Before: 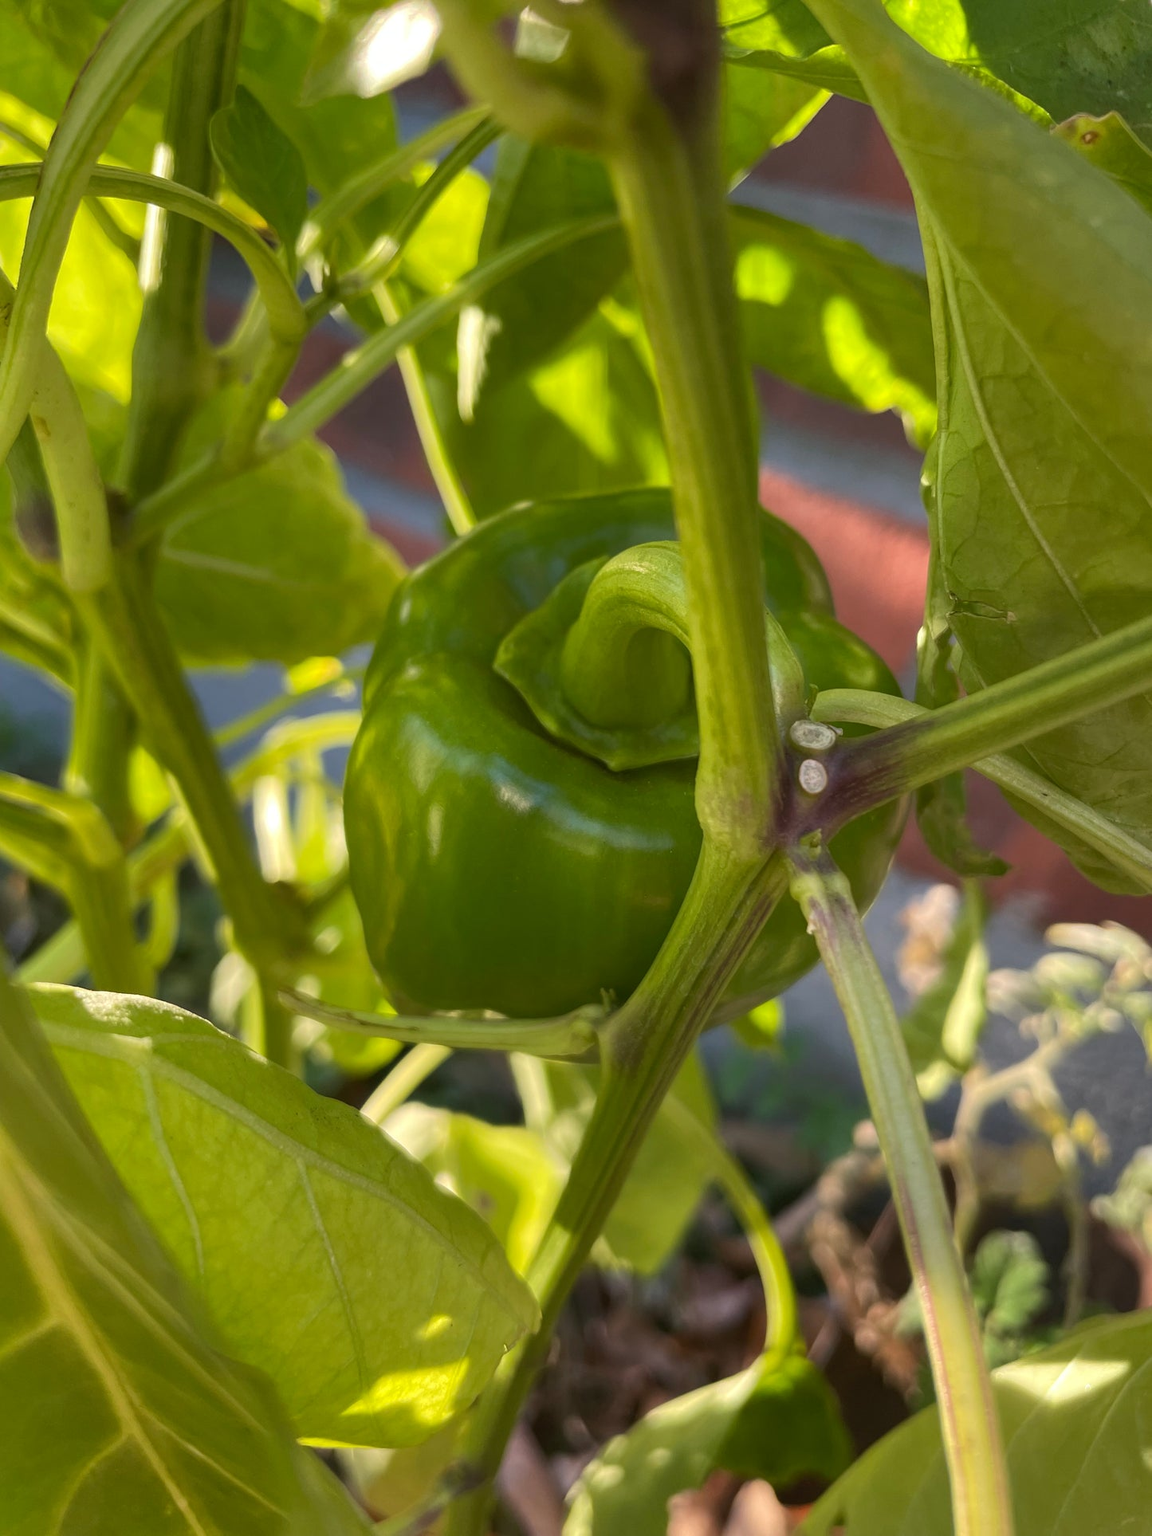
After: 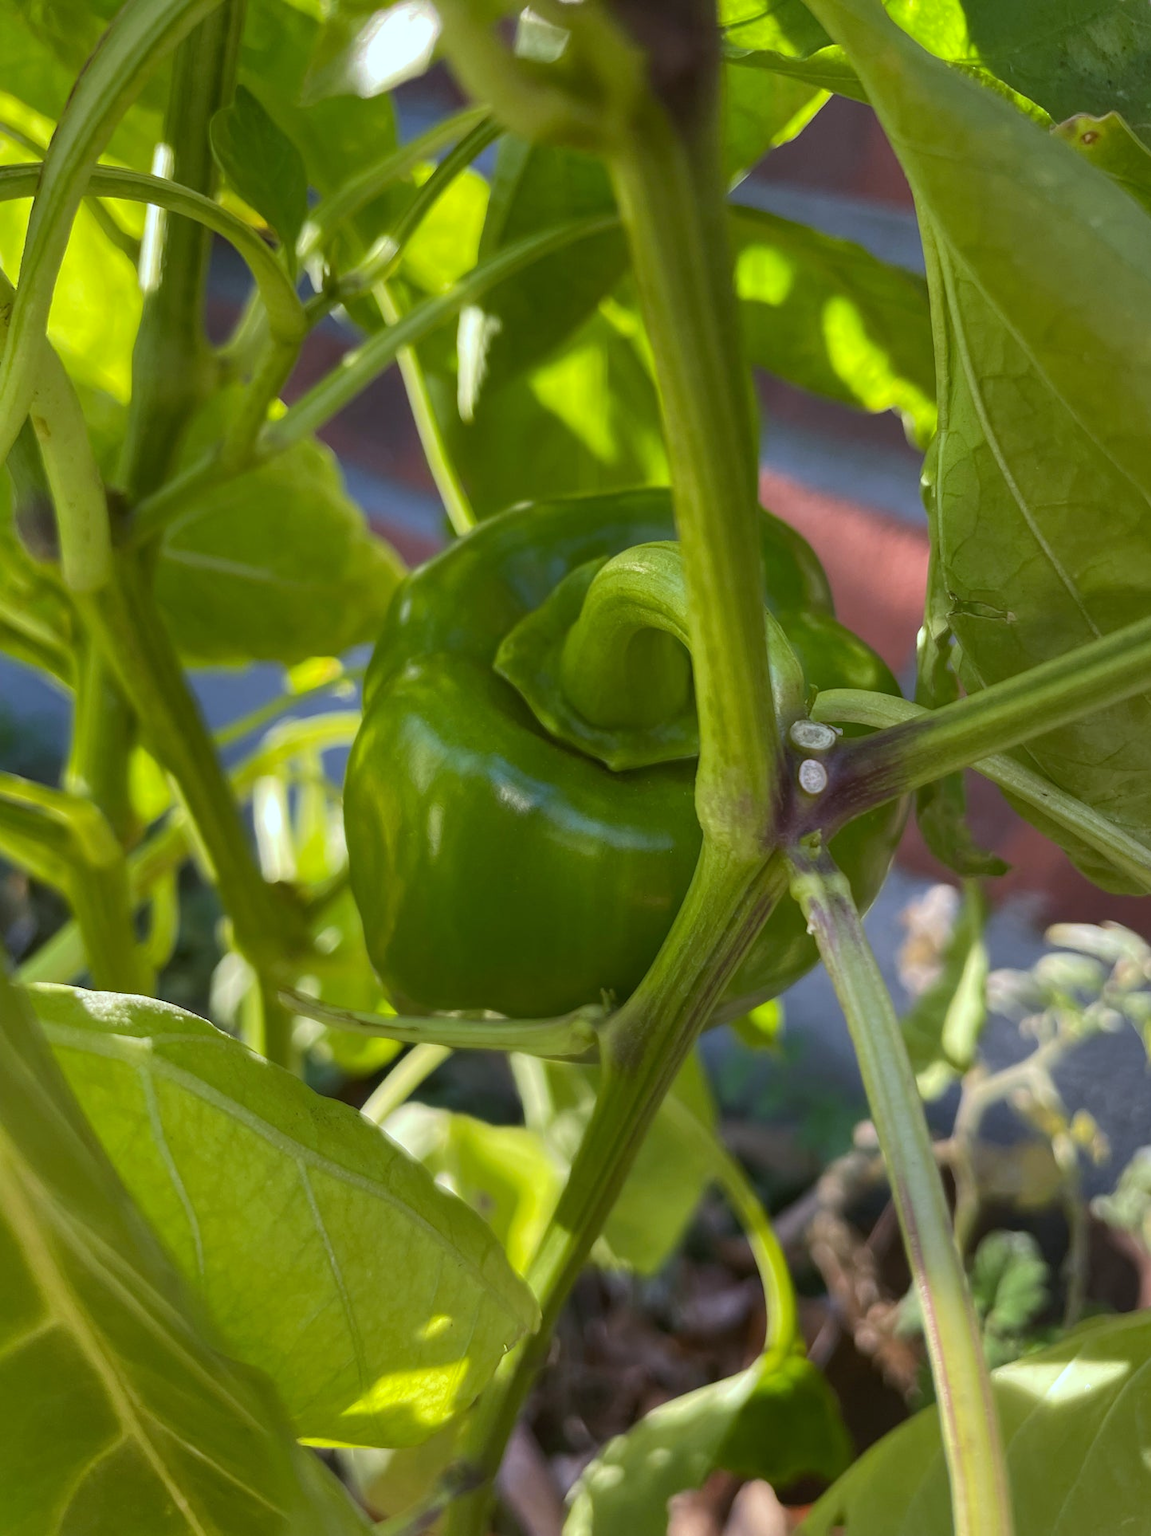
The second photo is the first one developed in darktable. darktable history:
white balance: red 0.926, green 1.003, blue 1.133
base curve: curves: ch0 [(0, 0) (0.472, 0.455) (1, 1)], preserve colors none
